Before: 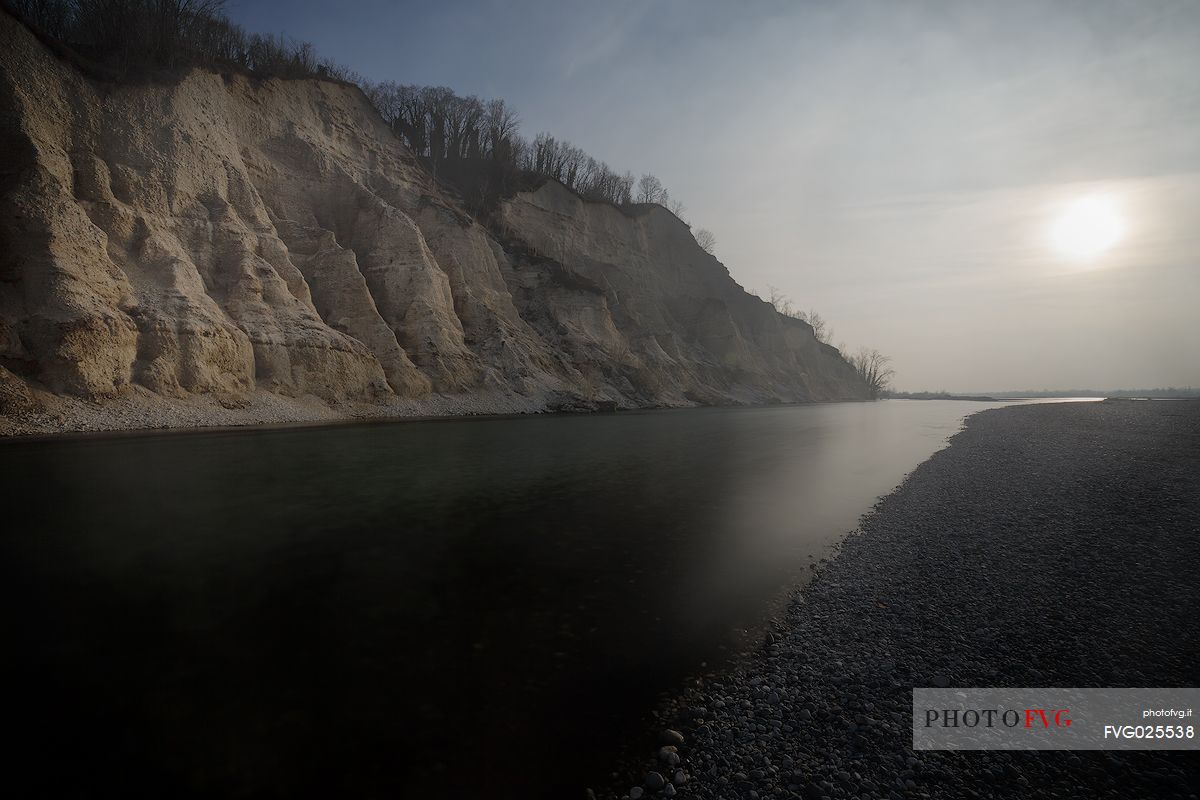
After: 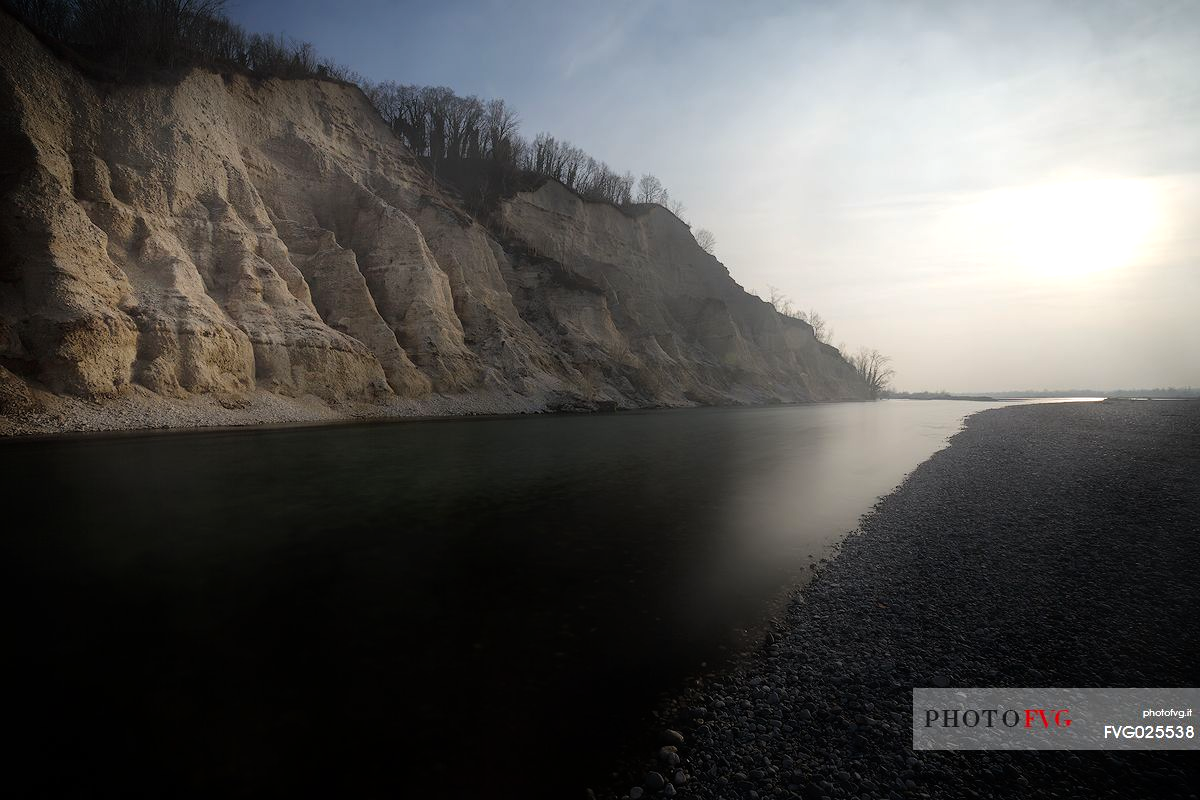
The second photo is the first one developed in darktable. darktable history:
tone equalizer: -8 EV -0.778 EV, -7 EV -0.712 EV, -6 EV -0.568 EV, -5 EV -0.382 EV, -3 EV 0.396 EV, -2 EV 0.6 EV, -1 EV 0.683 EV, +0 EV 0.764 EV, mask exposure compensation -0.511 EV
contrast brightness saturation: saturation 0.099
